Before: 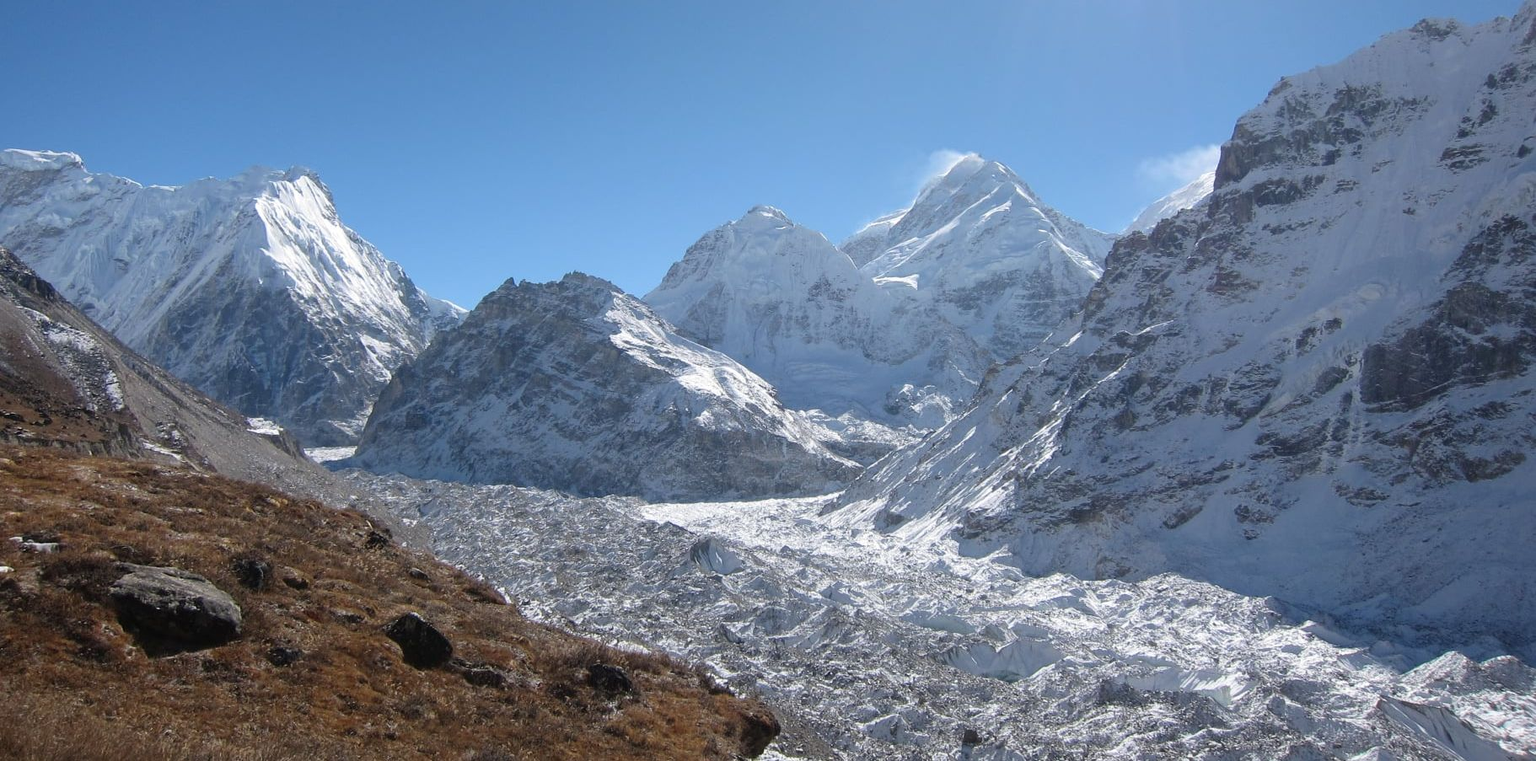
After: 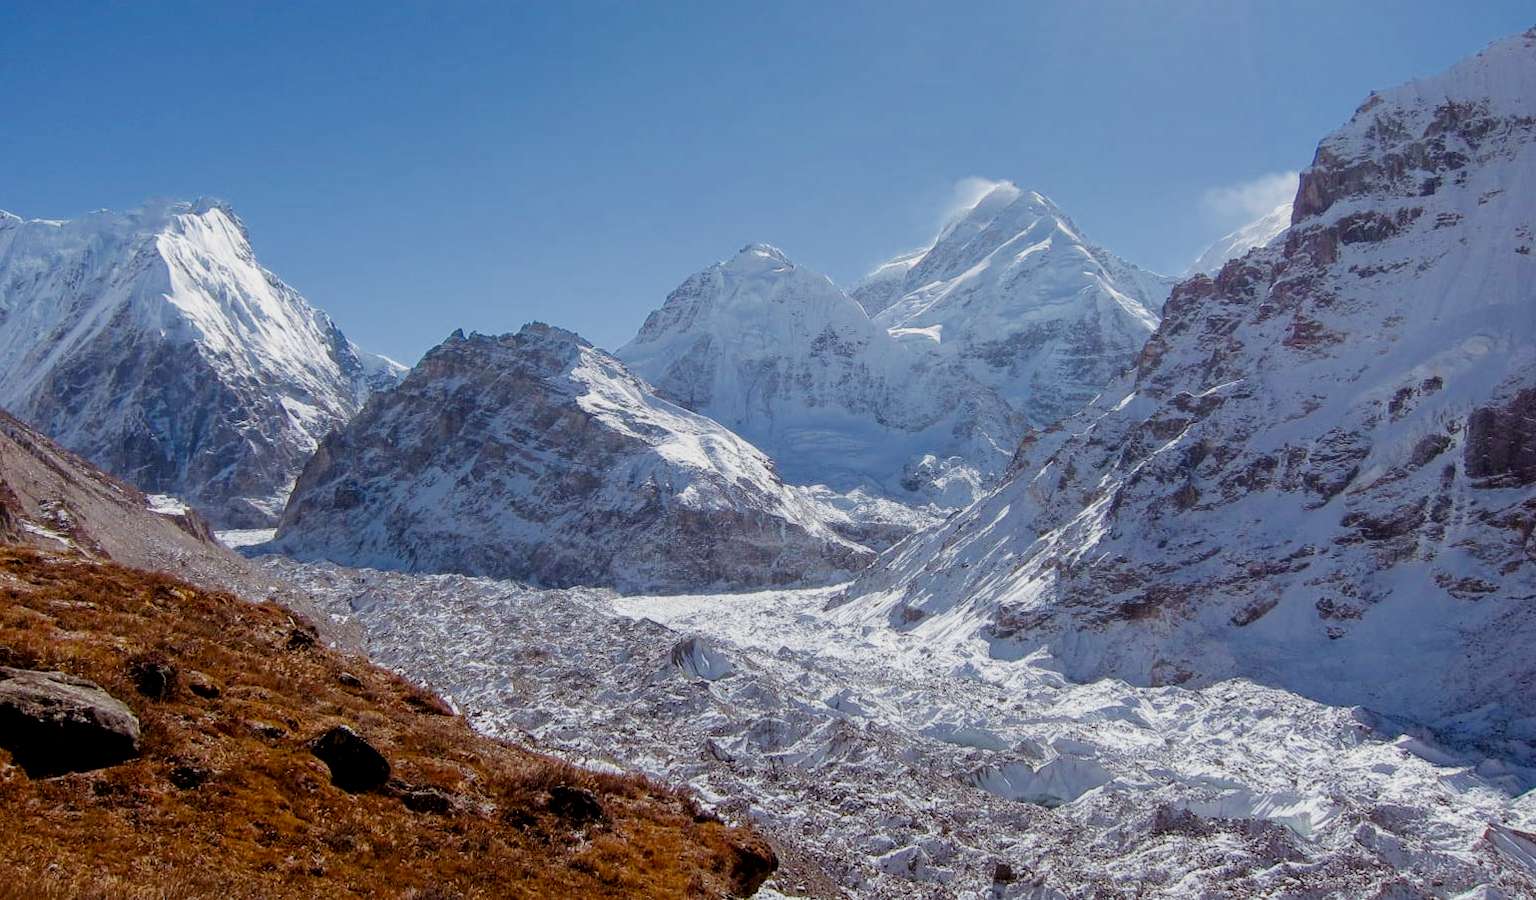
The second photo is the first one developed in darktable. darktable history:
local contrast: highlights 44%, shadows 63%, detail 136%, midtone range 0.512
crop: left 8.029%, right 7.472%
filmic rgb: black relative exposure -7.85 EV, white relative exposure 4.24 EV, hardness 3.85, add noise in highlights 0.001, preserve chrominance max RGB, color science v3 (2019), use custom middle-gray values true, contrast in highlights soft
color balance rgb: shadows lift › chroma 9.935%, shadows lift › hue 44.08°, linear chroma grading › global chroma 9.676%, perceptual saturation grading › global saturation 45.038%, perceptual saturation grading › highlights -50.54%, perceptual saturation grading › shadows 30.164%, global vibrance 20%
